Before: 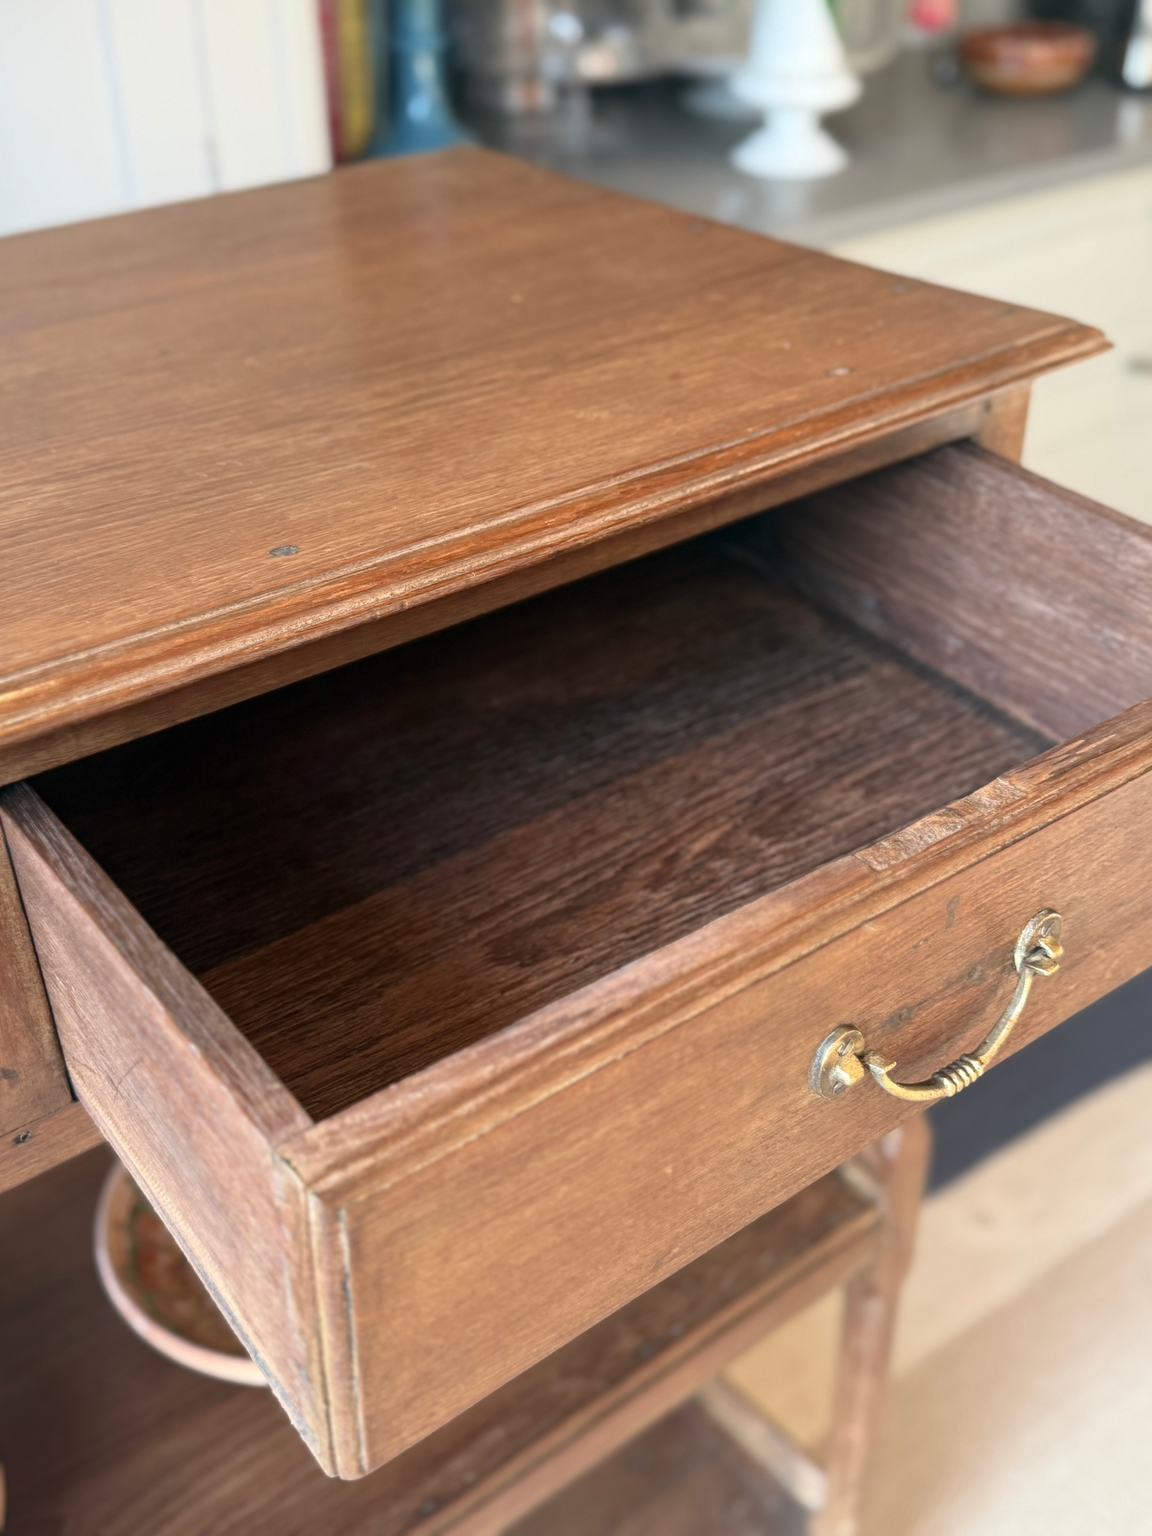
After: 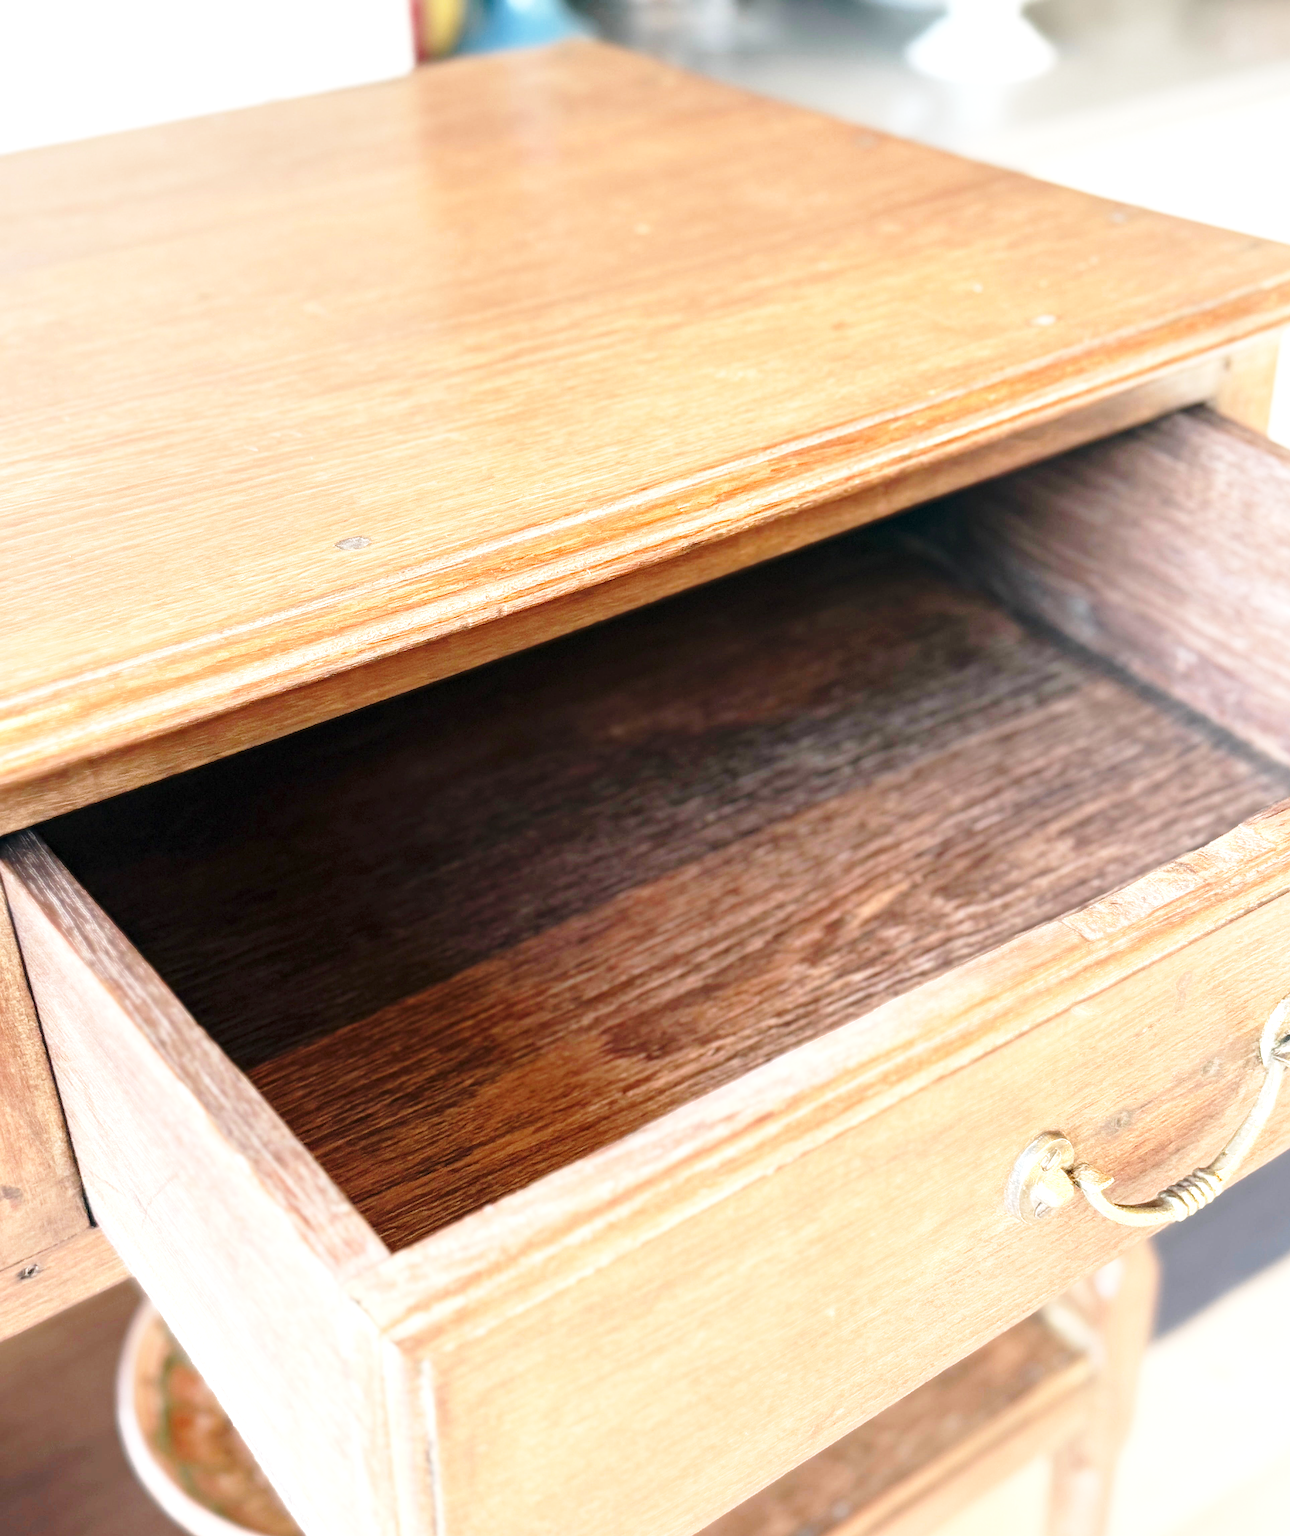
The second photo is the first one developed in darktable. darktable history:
sharpen: radius 1.4, amount 1.254, threshold 0.629
crop: top 7.434%, right 9.787%, bottom 12.06%
tone equalizer: on, module defaults
exposure: exposure 0.999 EV, compensate highlight preservation false
base curve: curves: ch0 [(0, 0) (0.028, 0.03) (0.121, 0.232) (0.46, 0.748) (0.859, 0.968) (1, 1)], preserve colors none
